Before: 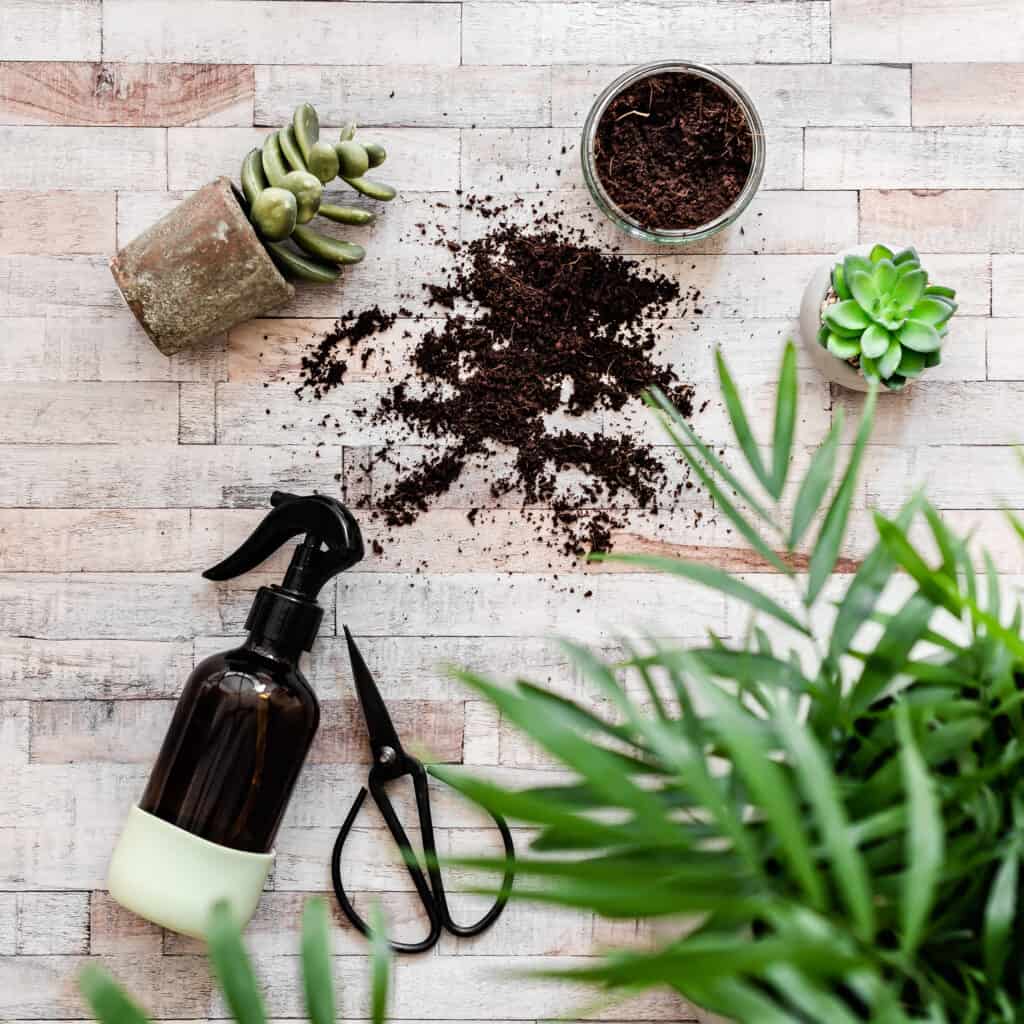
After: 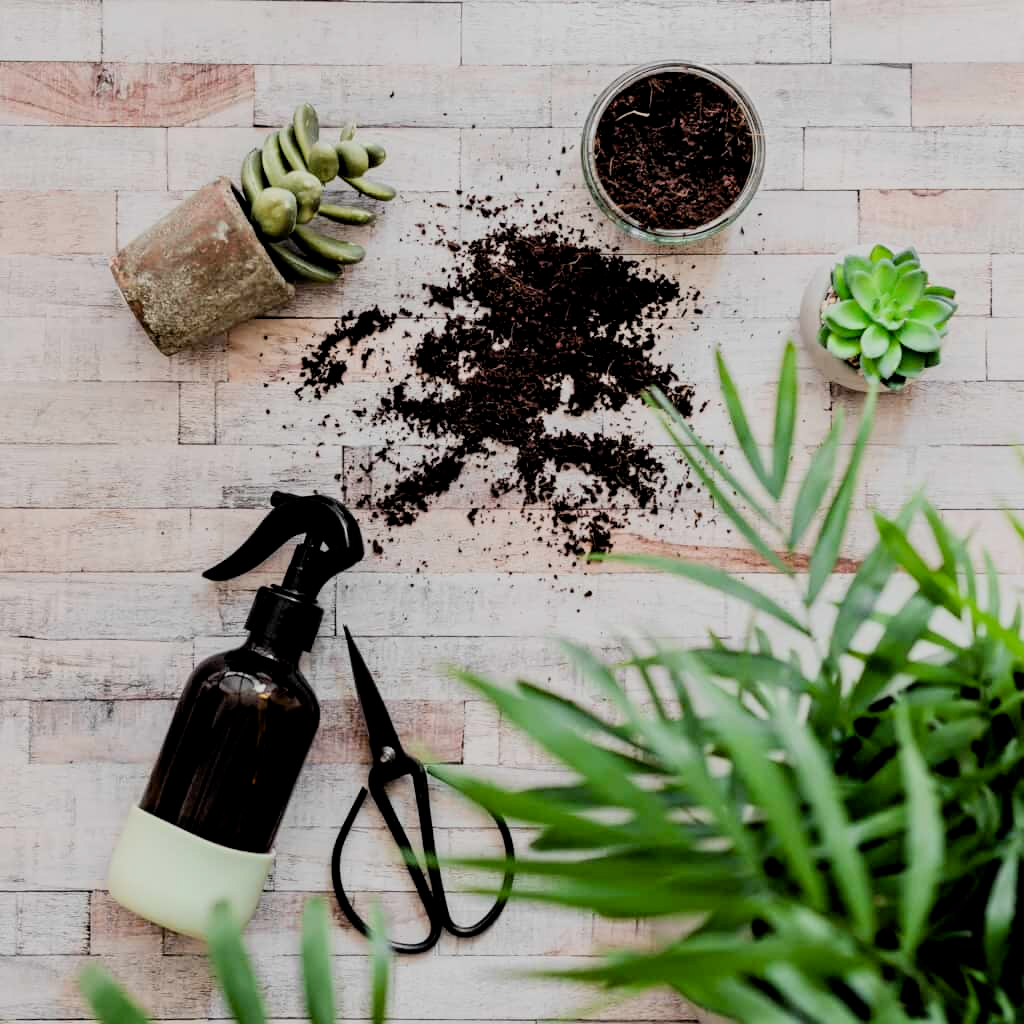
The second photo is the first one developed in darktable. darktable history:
exposure: black level correction 0.007, compensate highlight preservation false
filmic rgb: black relative exposure -7.65 EV, white relative exposure 4.56 EV, hardness 3.61, color science v6 (2022)
